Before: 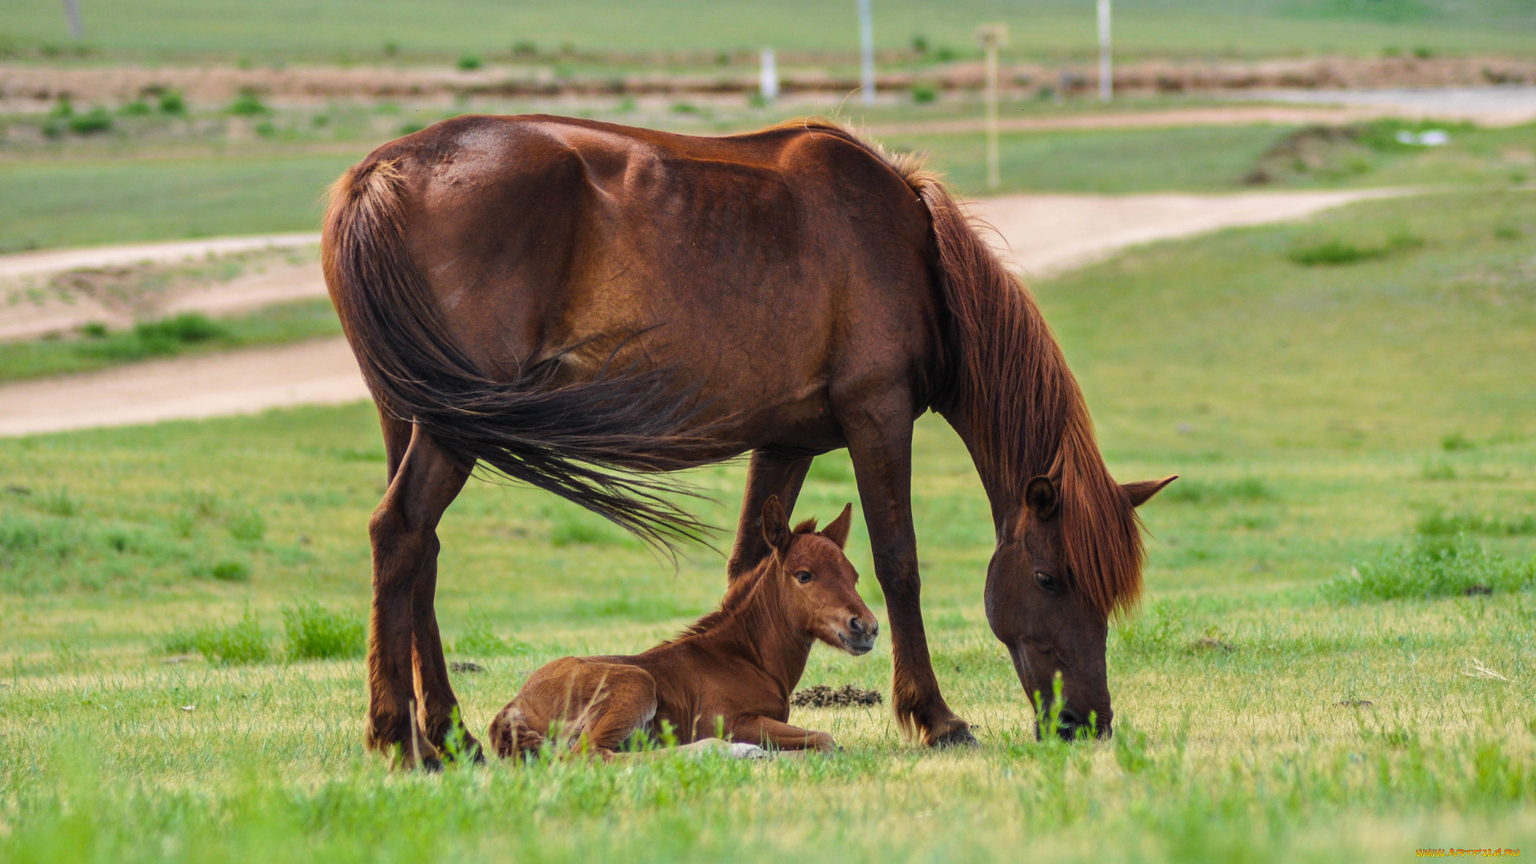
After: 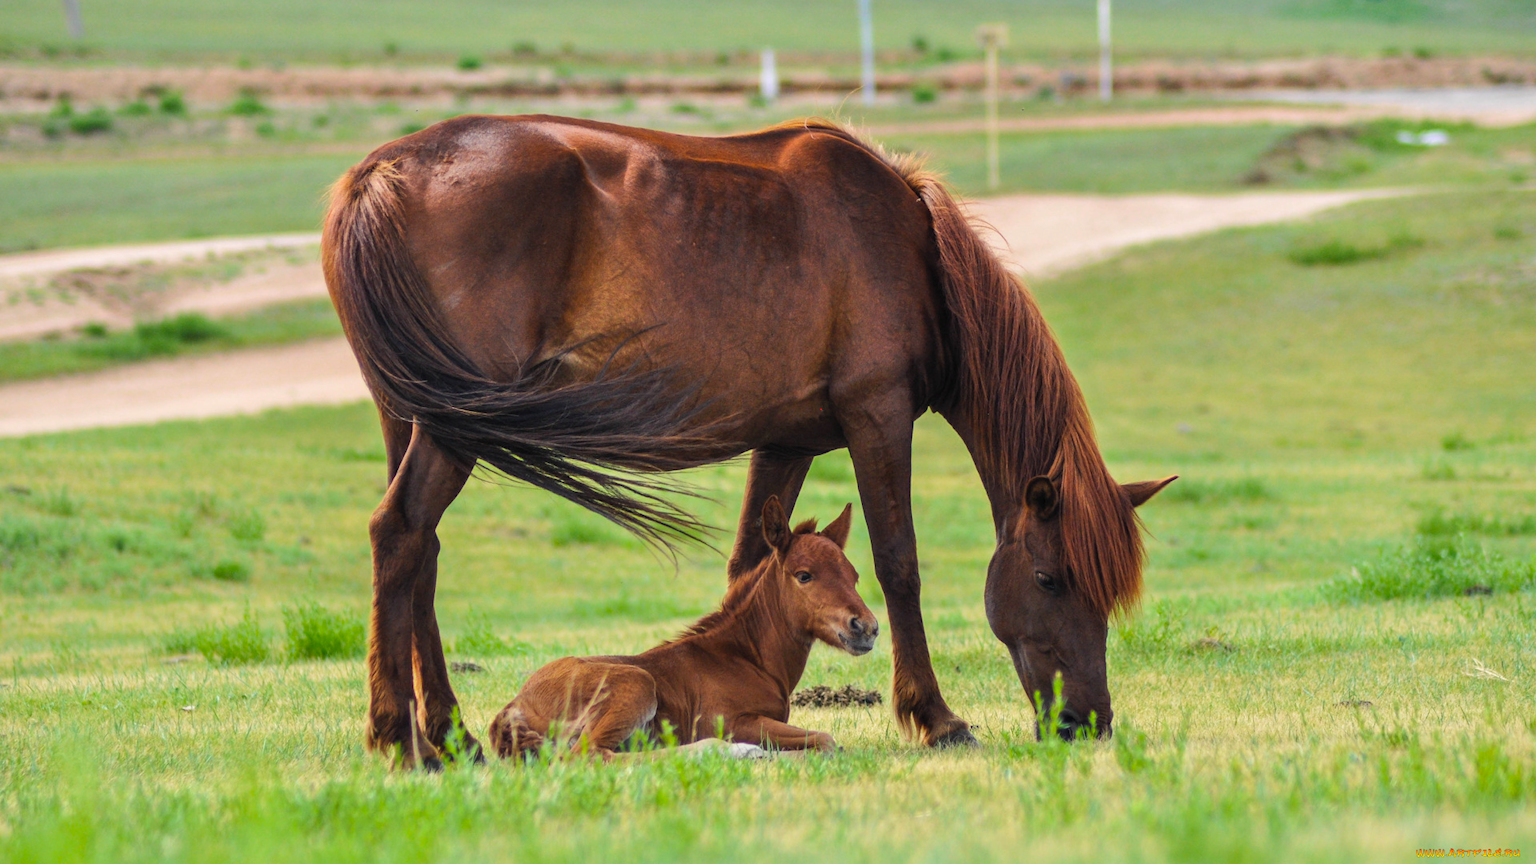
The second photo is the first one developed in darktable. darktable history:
contrast brightness saturation: contrast 0.033, brightness 0.058, saturation 0.126
